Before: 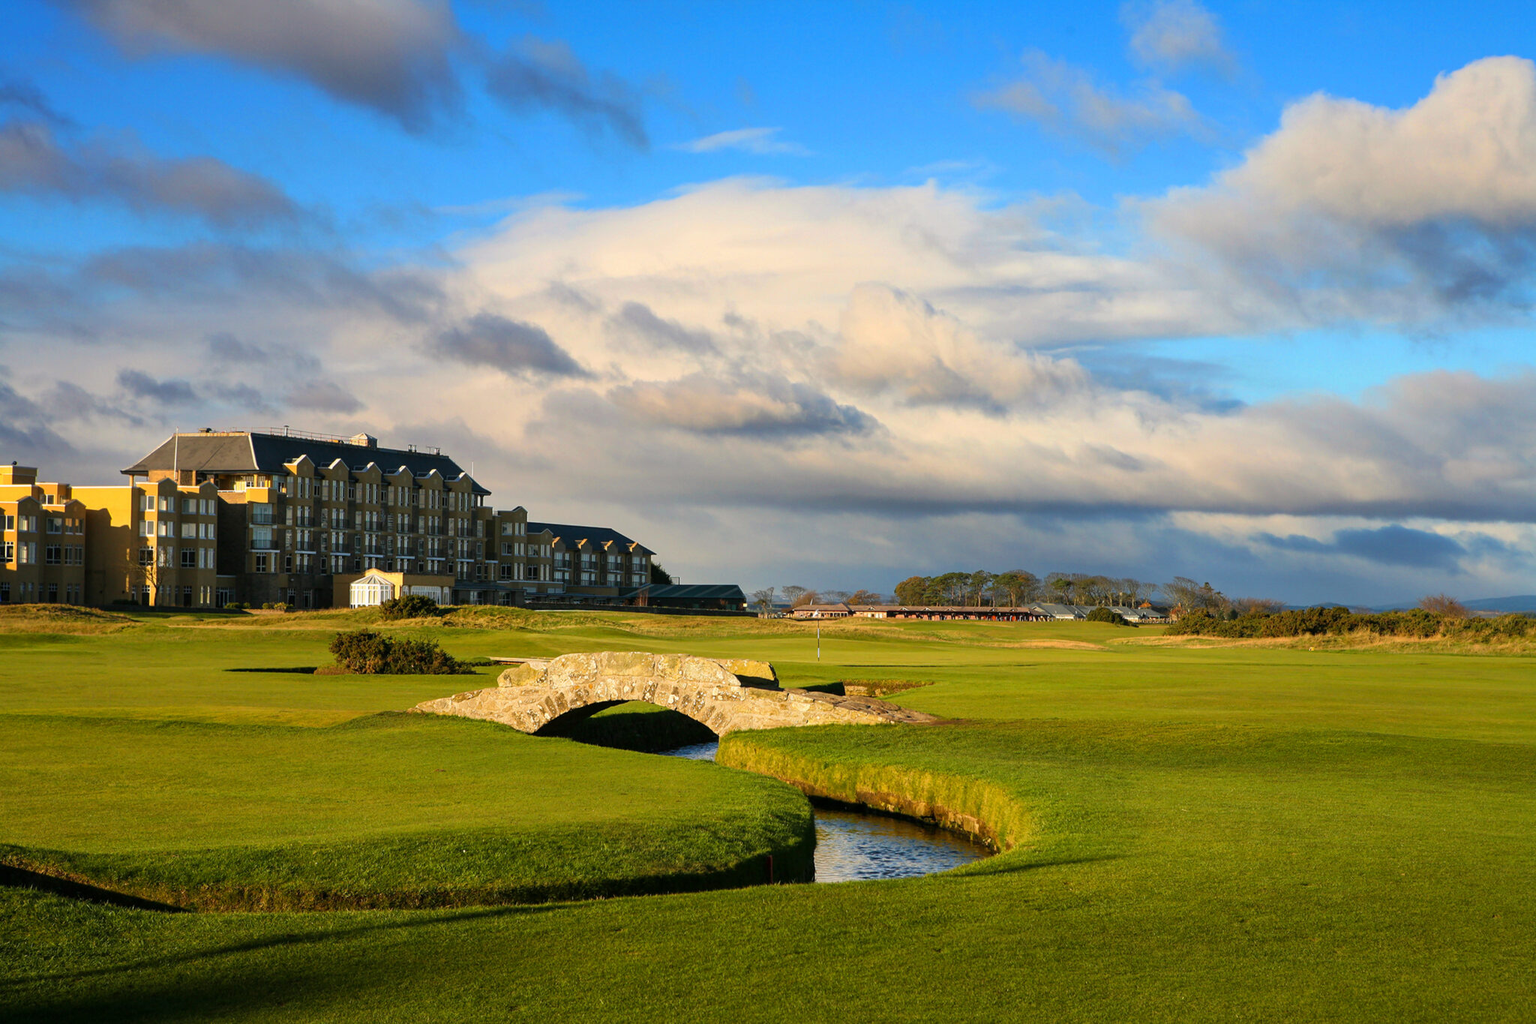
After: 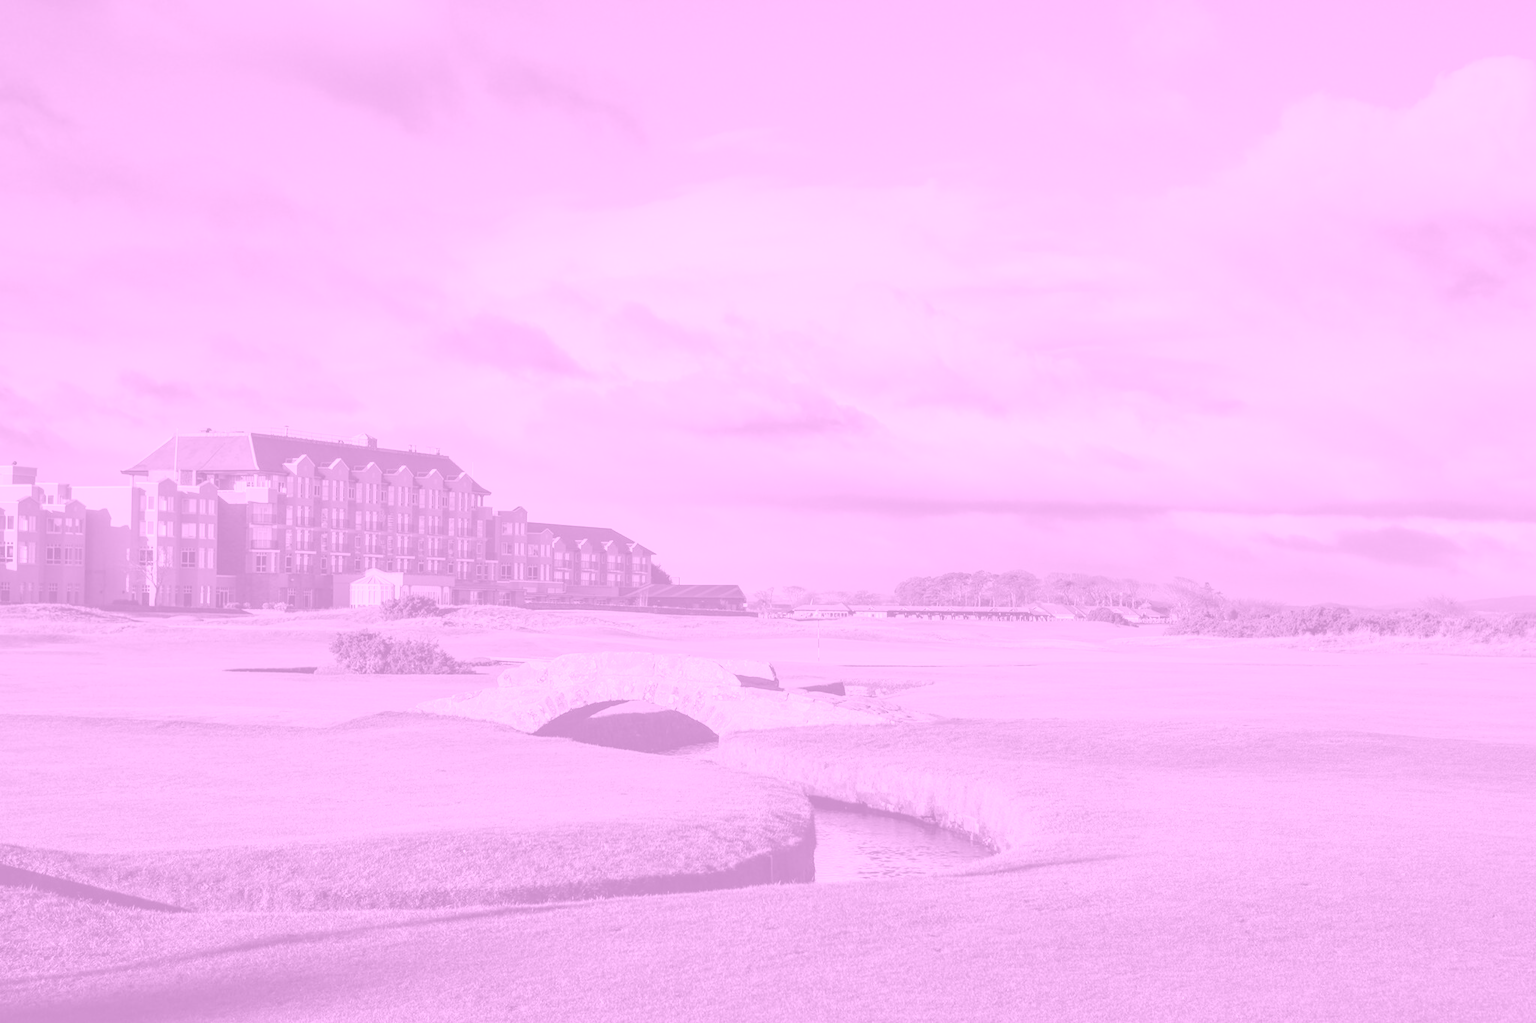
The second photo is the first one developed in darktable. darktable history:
rgb levels: preserve colors max RGB
colorize: hue 331.2°, saturation 75%, source mix 30.28%, lightness 70.52%, version 1
color balance rgb: perceptual saturation grading › global saturation 25%, perceptual brilliance grading › mid-tones 10%, perceptual brilliance grading › shadows 15%, global vibrance 20%
local contrast: on, module defaults
tone equalizer: -8 EV 0.25 EV, -7 EV 0.417 EV, -6 EV 0.417 EV, -5 EV 0.25 EV, -3 EV -0.25 EV, -2 EV -0.417 EV, -1 EV -0.417 EV, +0 EV -0.25 EV, edges refinement/feathering 500, mask exposure compensation -1.57 EV, preserve details guided filter
